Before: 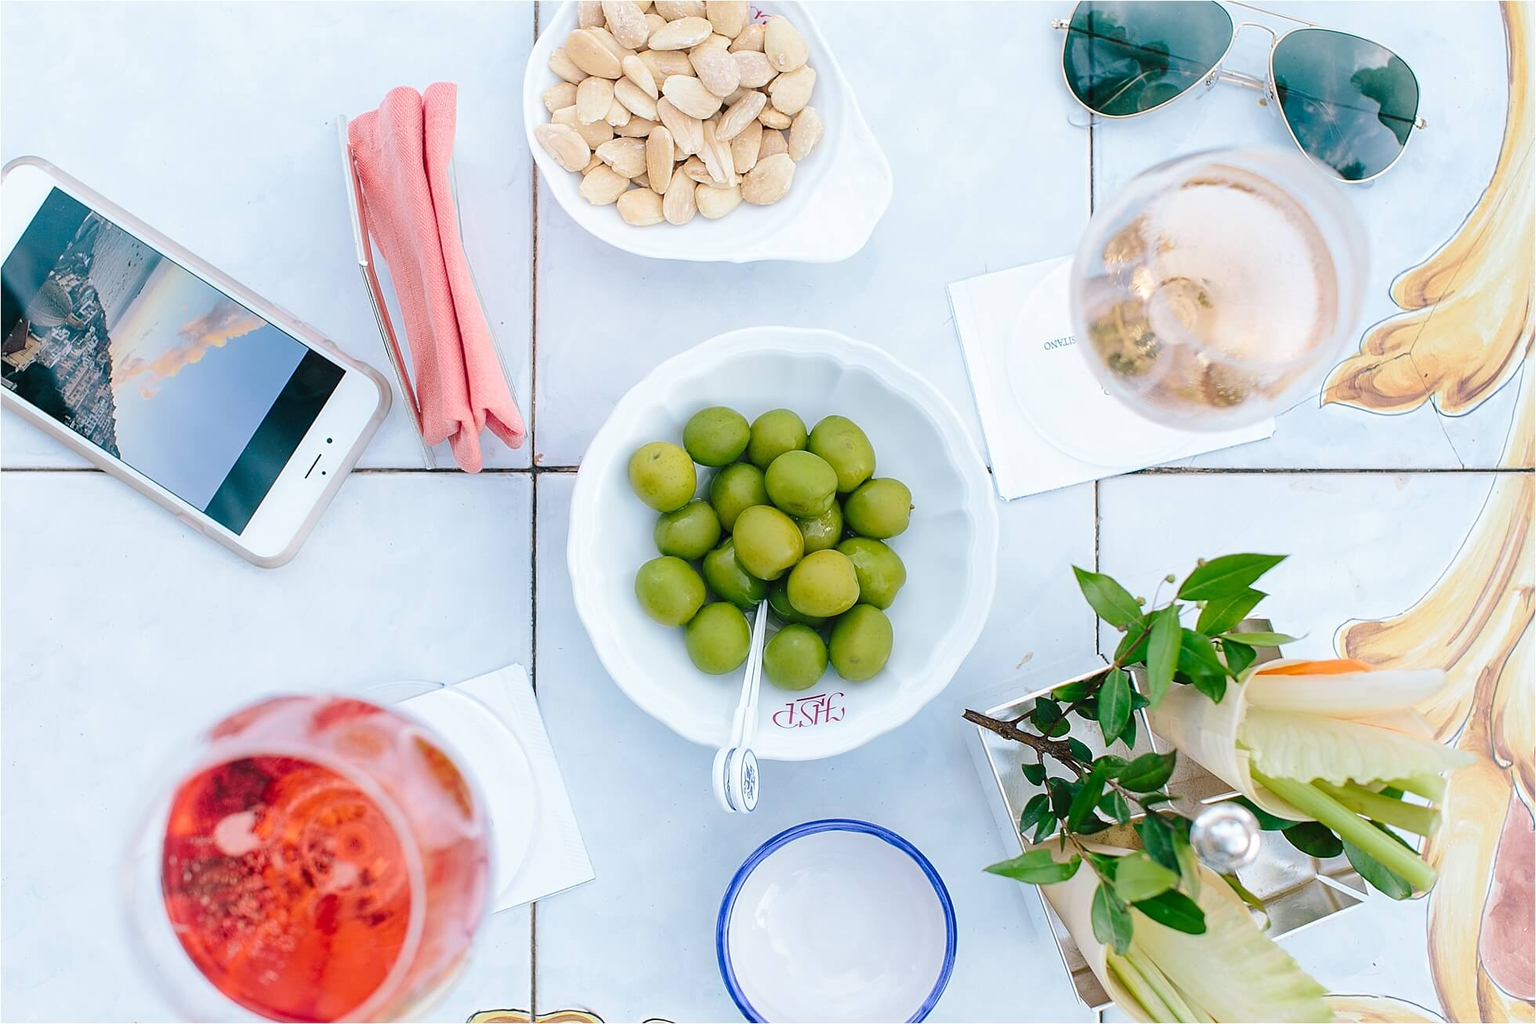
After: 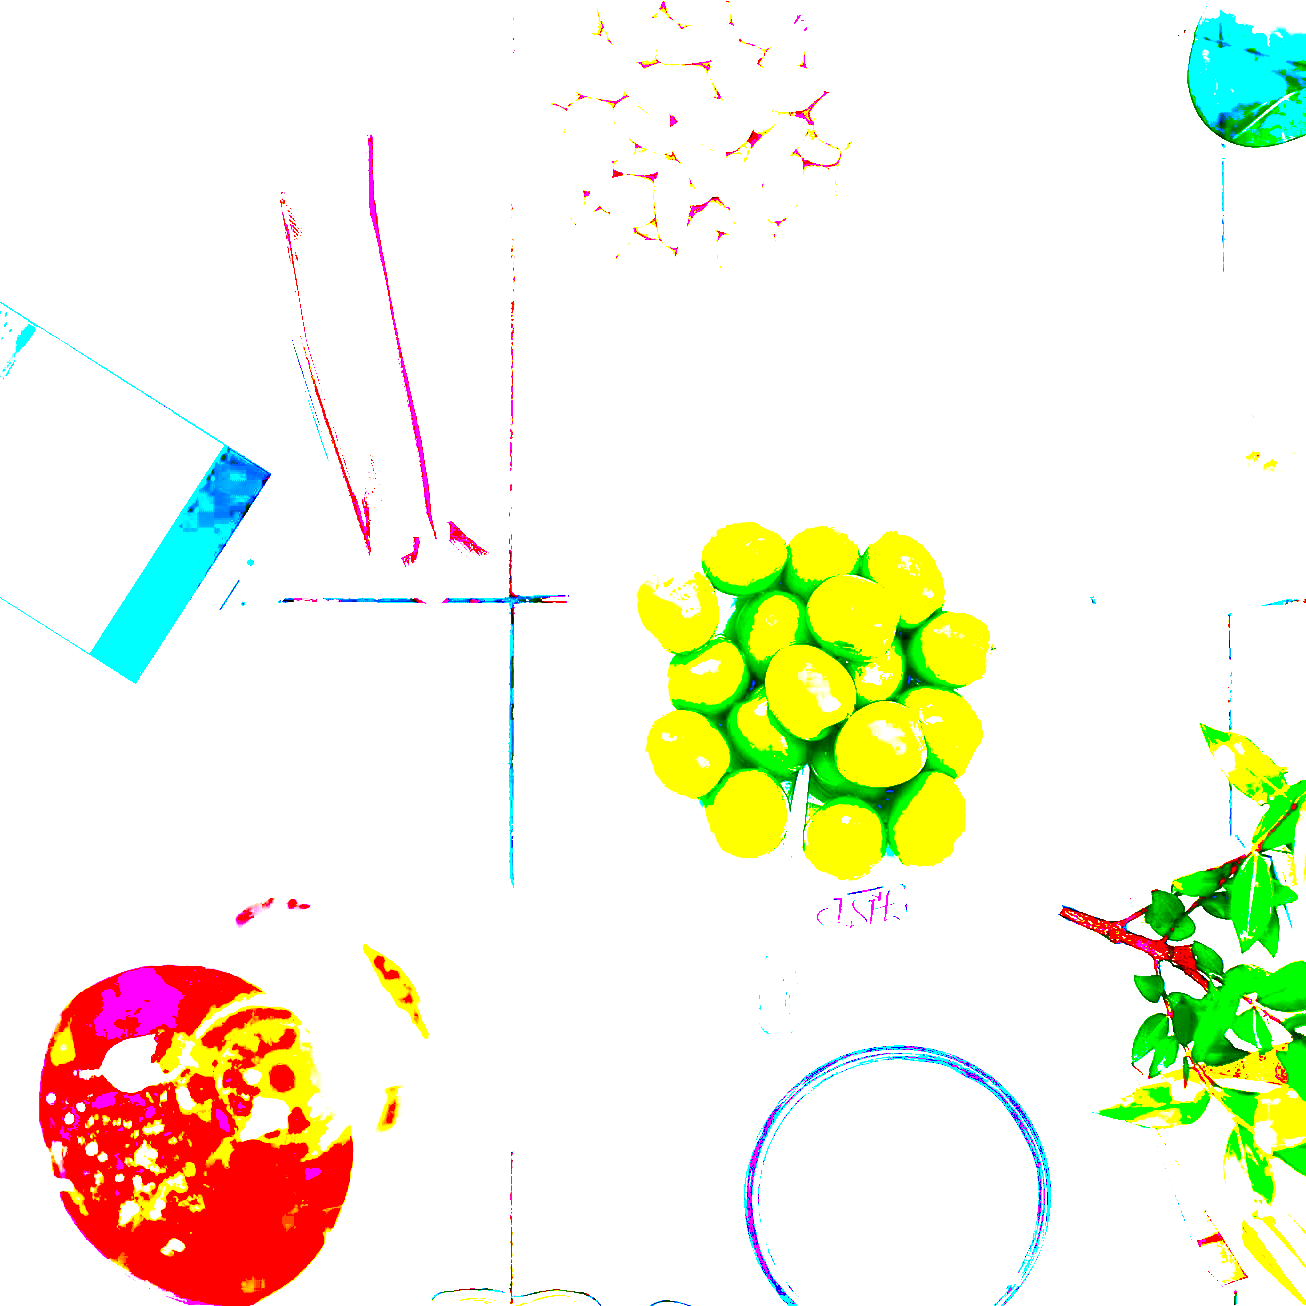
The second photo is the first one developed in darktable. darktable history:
exposure: black level correction 0.1, exposure 3.096 EV, compensate exposure bias true, compensate highlight preservation false
contrast brightness saturation: saturation -0.086
crop and rotate: left 8.766%, right 24.589%
